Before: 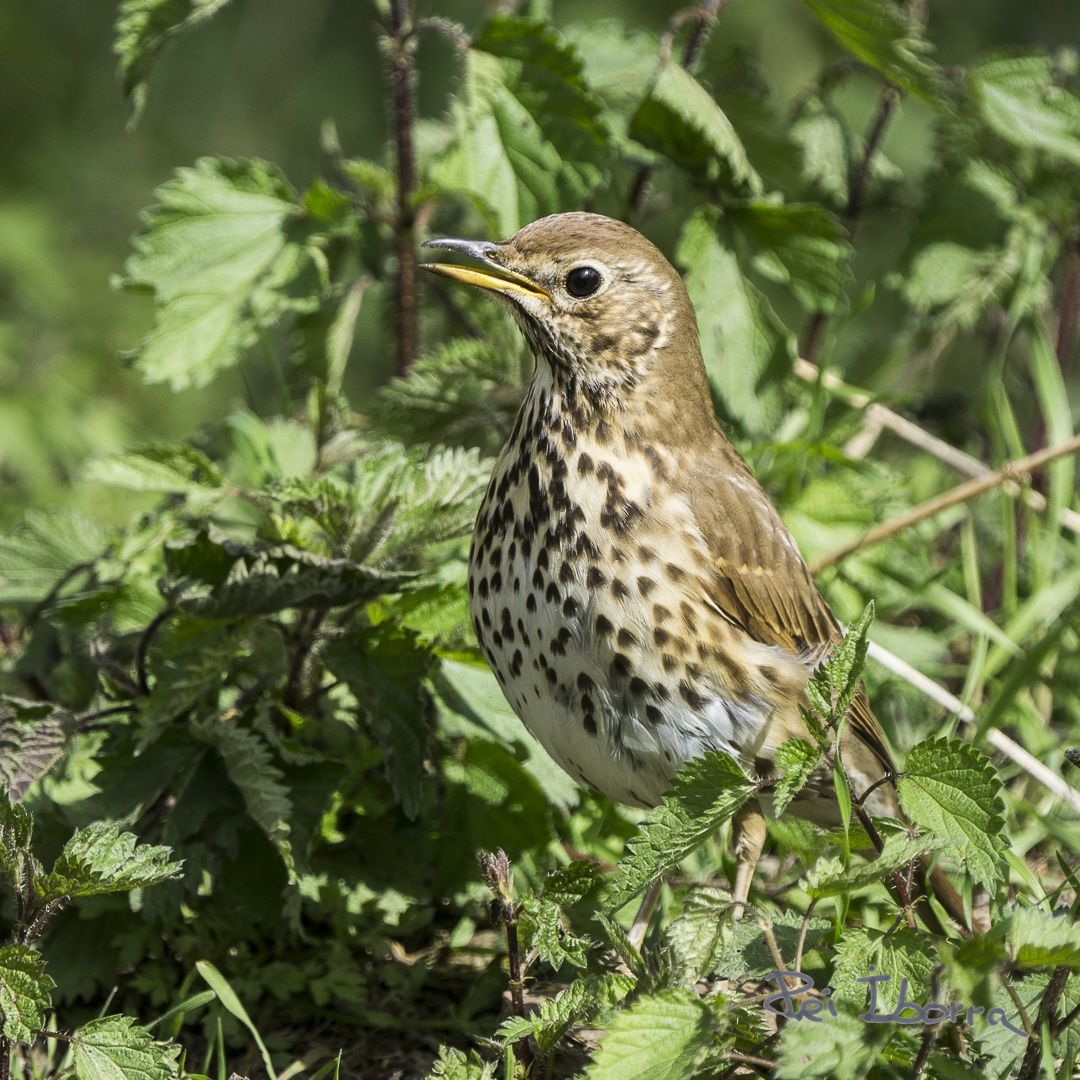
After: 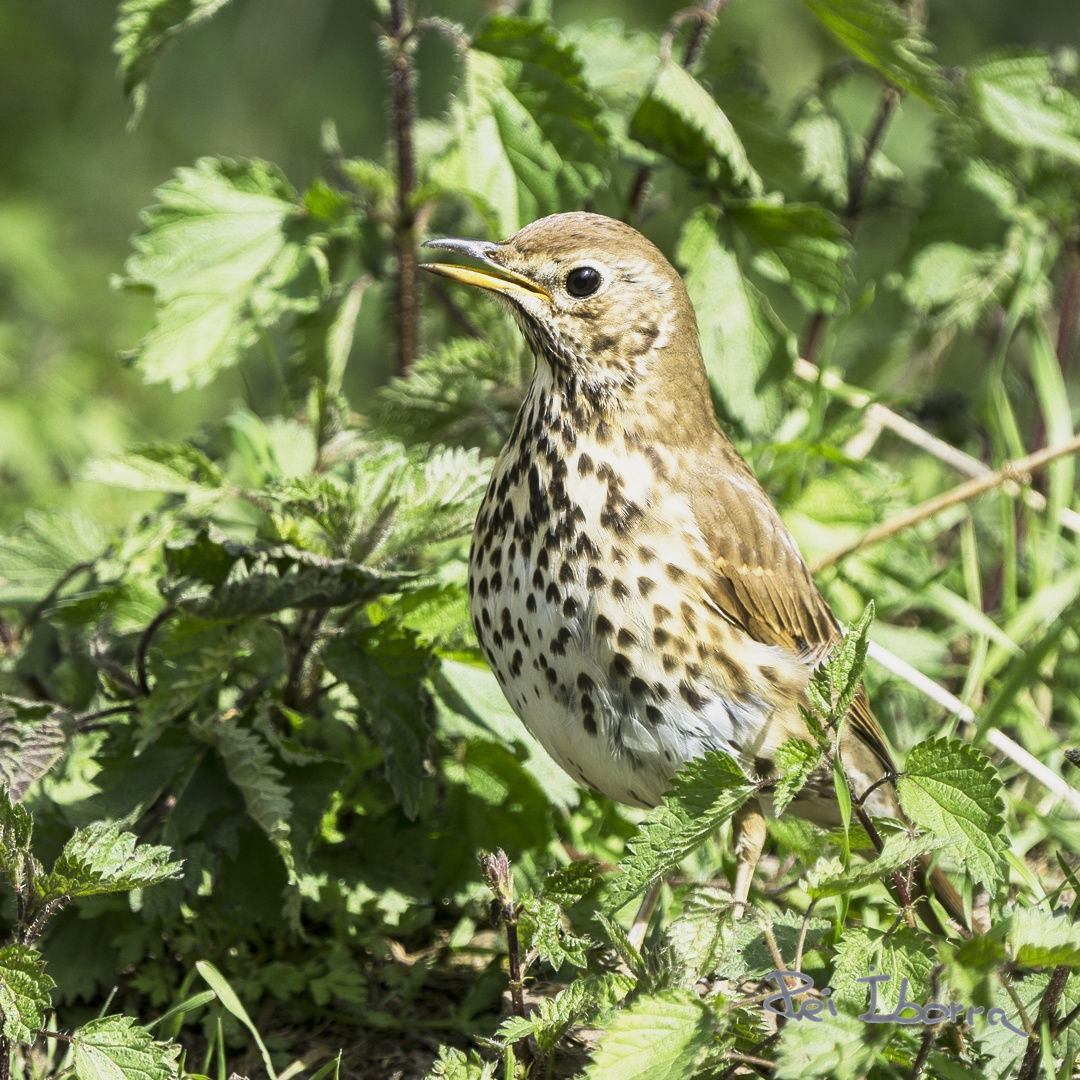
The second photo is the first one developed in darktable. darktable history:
exposure: exposure 0.078 EV, compensate highlight preservation false
base curve: curves: ch0 [(0, 0) (0.088, 0.125) (0.176, 0.251) (0.354, 0.501) (0.613, 0.749) (1, 0.877)], preserve colors none
